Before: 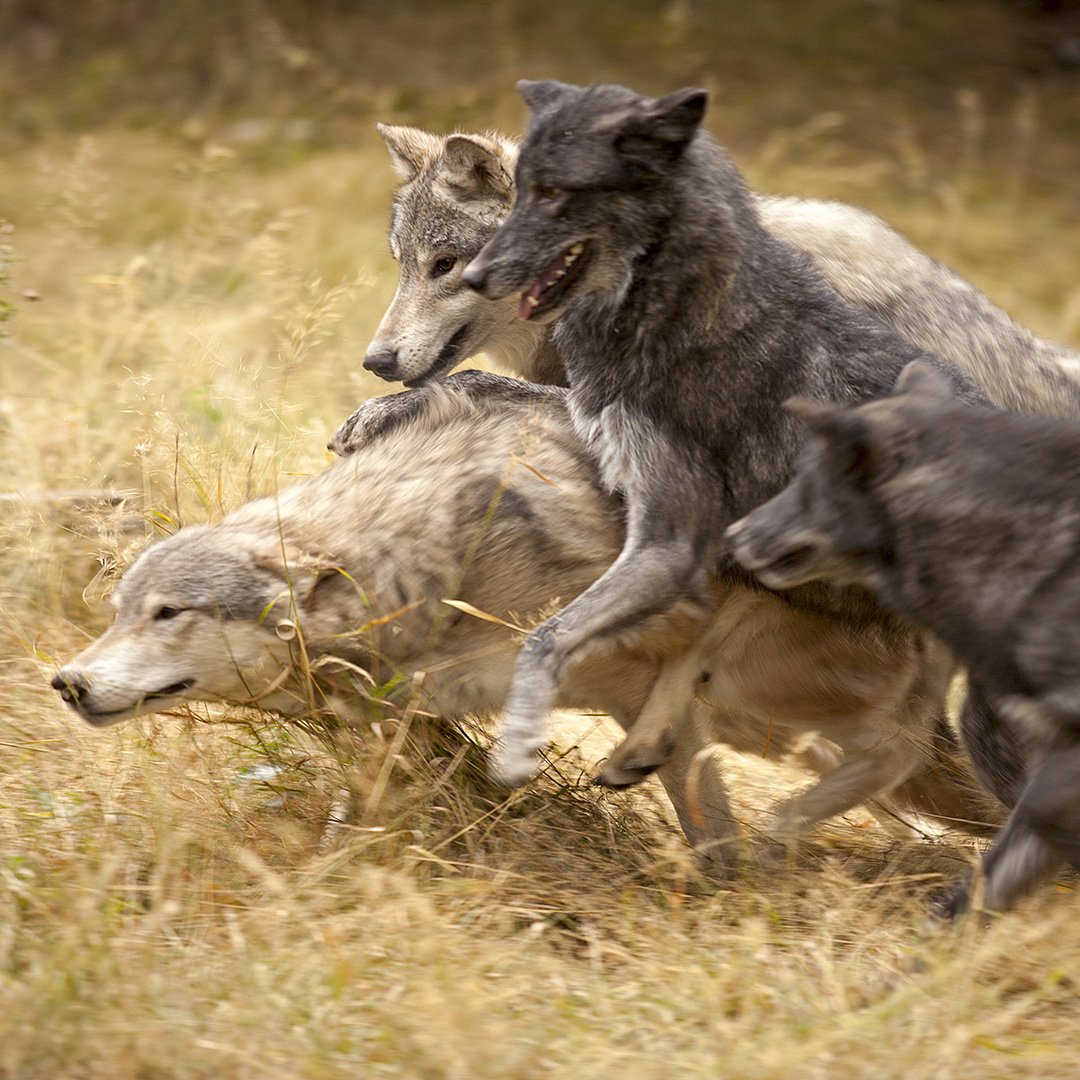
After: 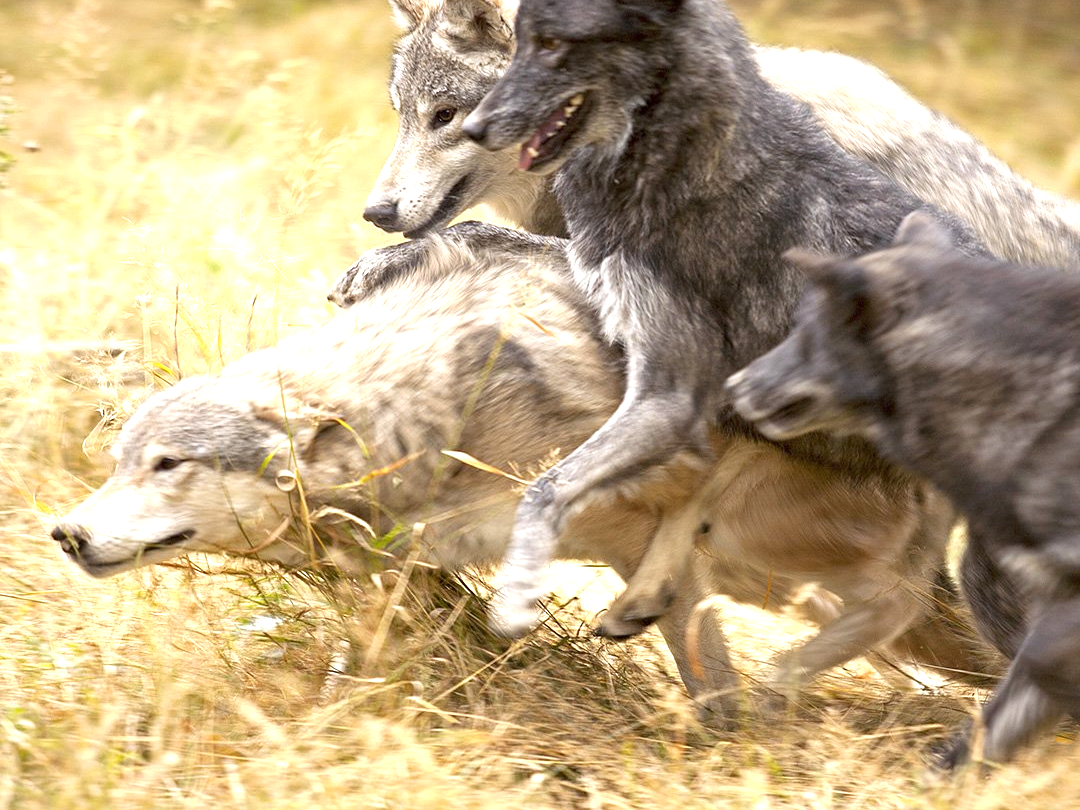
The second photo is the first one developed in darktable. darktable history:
white balance: red 0.976, blue 1.04
exposure: exposure 0.921 EV, compensate highlight preservation false
crop: top 13.819%, bottom 11.169%
